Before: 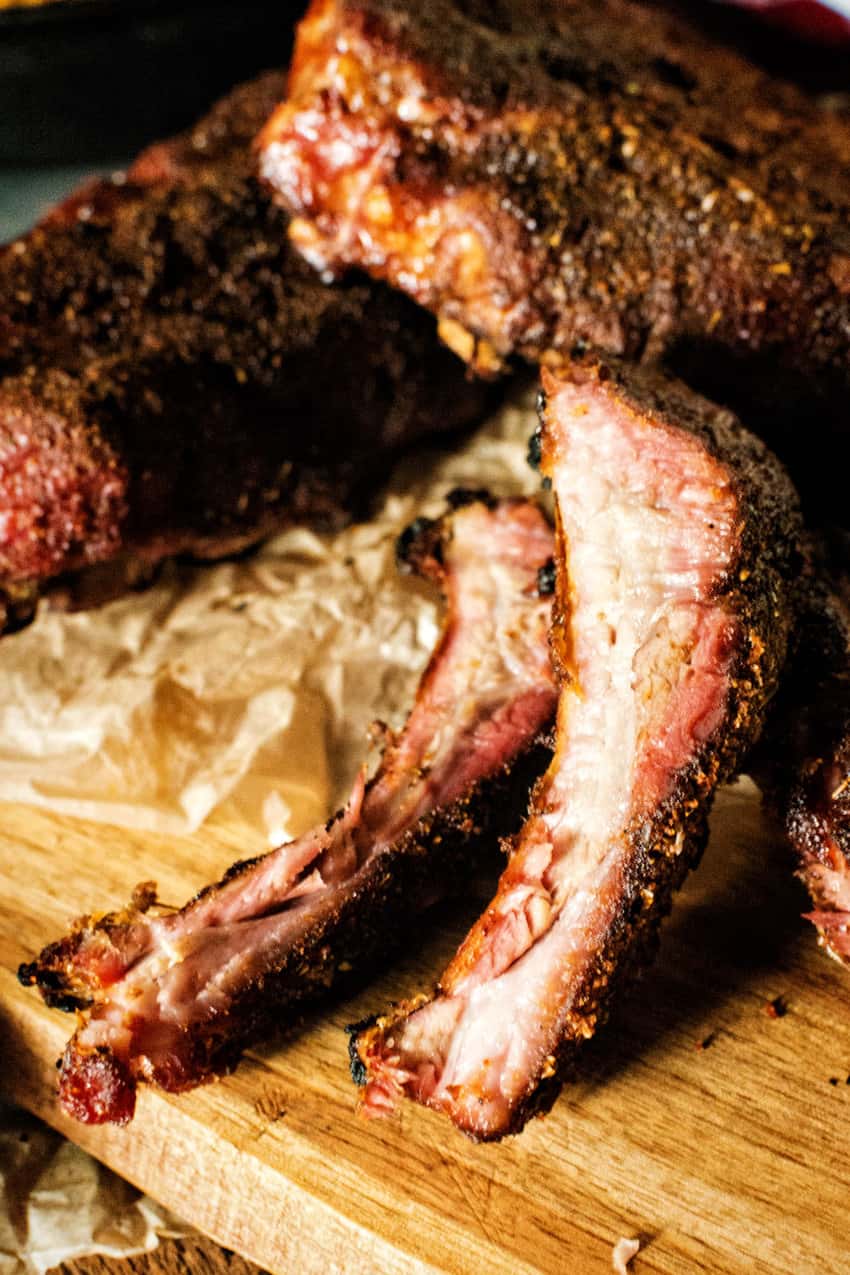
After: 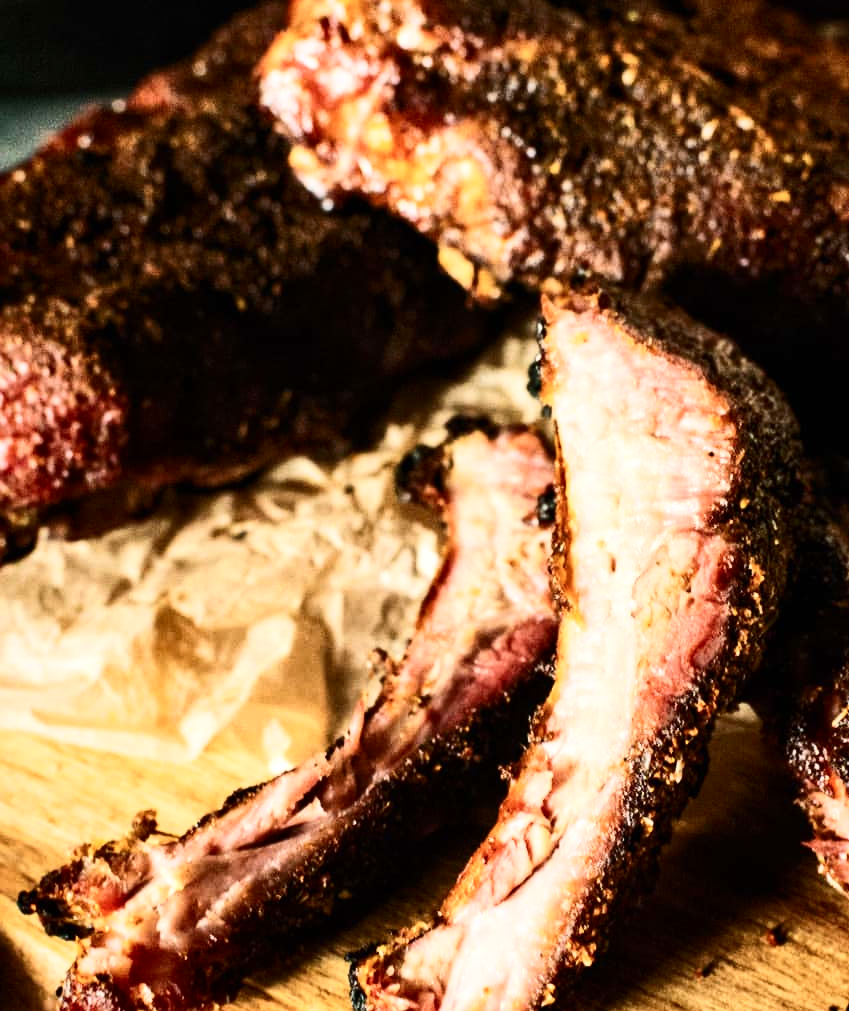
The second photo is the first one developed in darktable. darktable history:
contrast brightness saturation: contrast 0.384, brightness 0.103
crop and rotate: top 5.66%, bottom 14.982%
shadows and highlights: shadows 36.2, highlights -27.02, soften with gaussian
